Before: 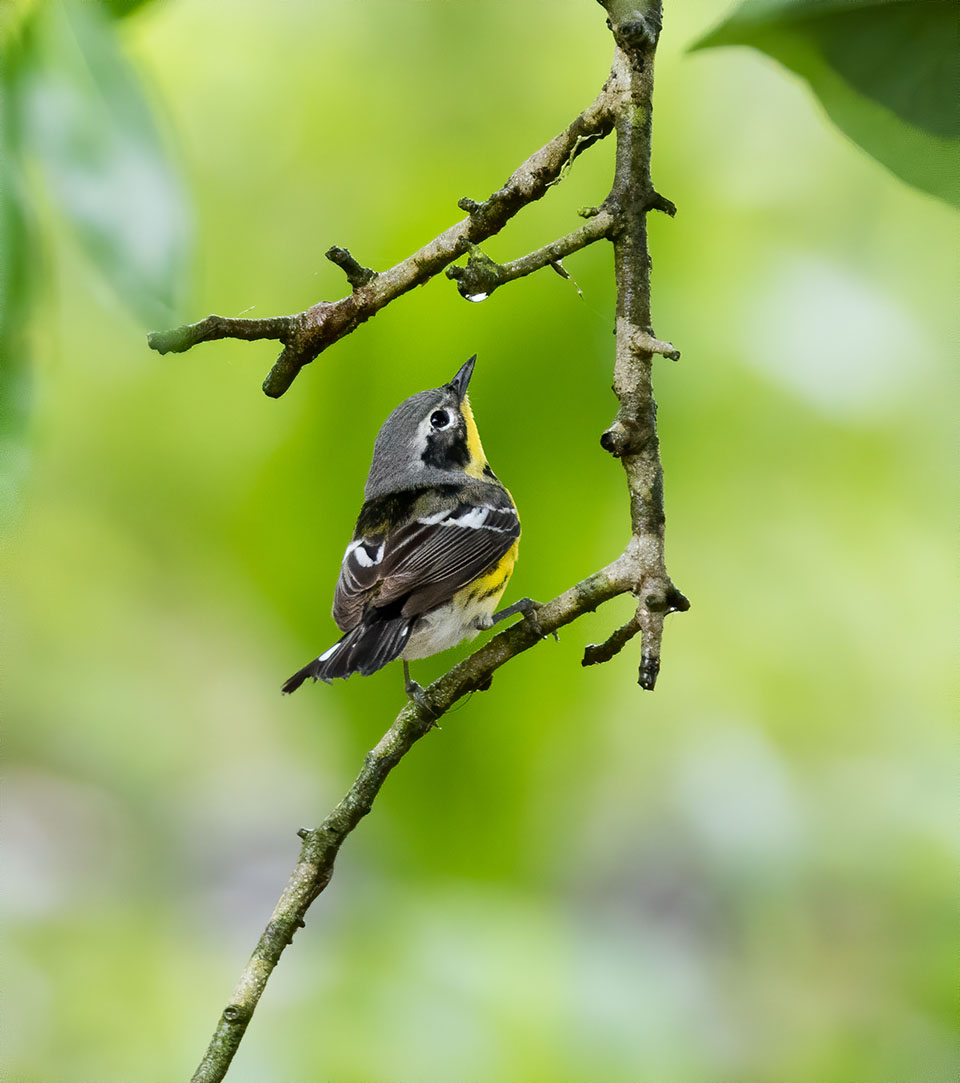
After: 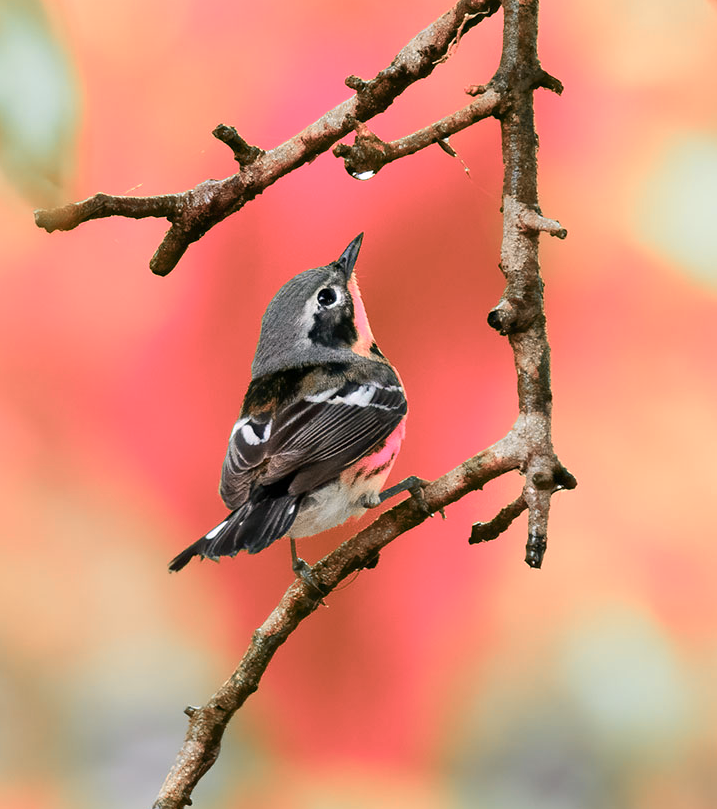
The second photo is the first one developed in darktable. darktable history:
white balance: red 1.127, blue 0.943
color zones: curves: ch2 [(0, 0.488) (0.143, 0.417) (0.286, 0.212) (0.429, 0.179) (0.571, 0.154) (0.714, 0.415) (0.857, 0.495) (1, 0.488)]
crop and rotate: left 11.831%, top 11.346%, right 13.429%, bottom 13.899%
color calibration: illuminant Planckian (black body), x 0.368, y 0.361, temperature 4275.92 K
